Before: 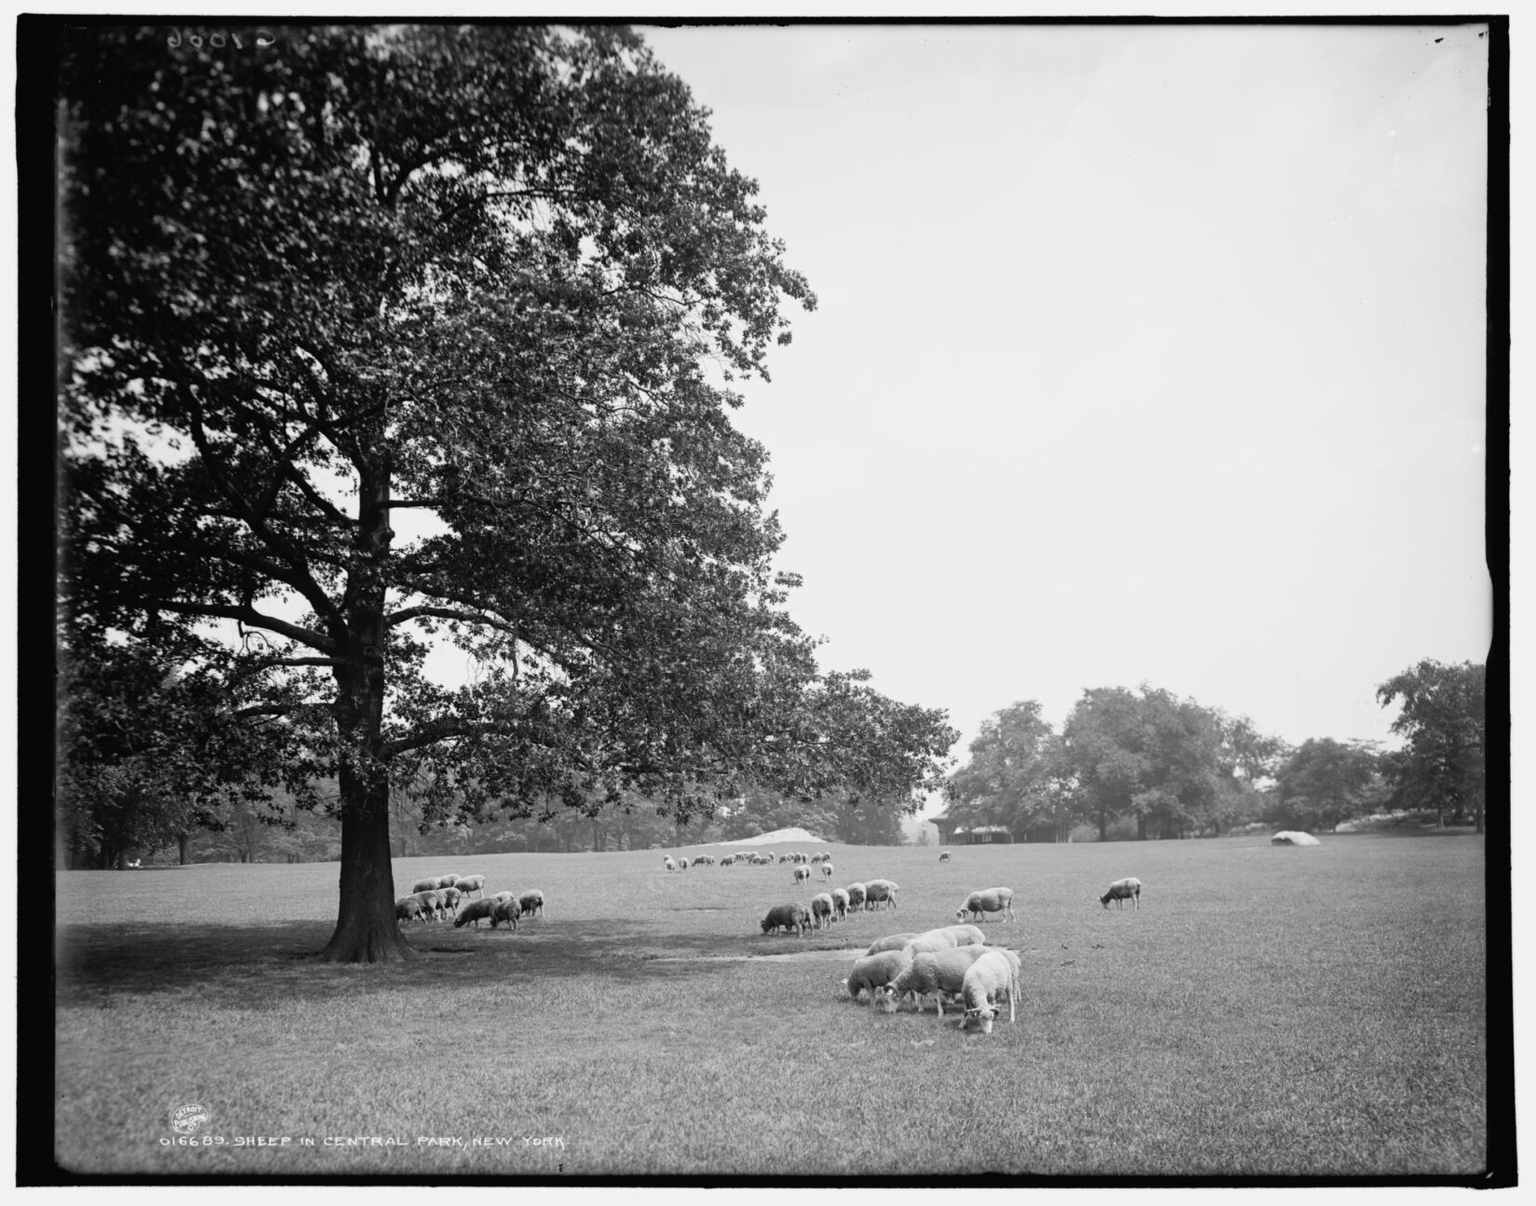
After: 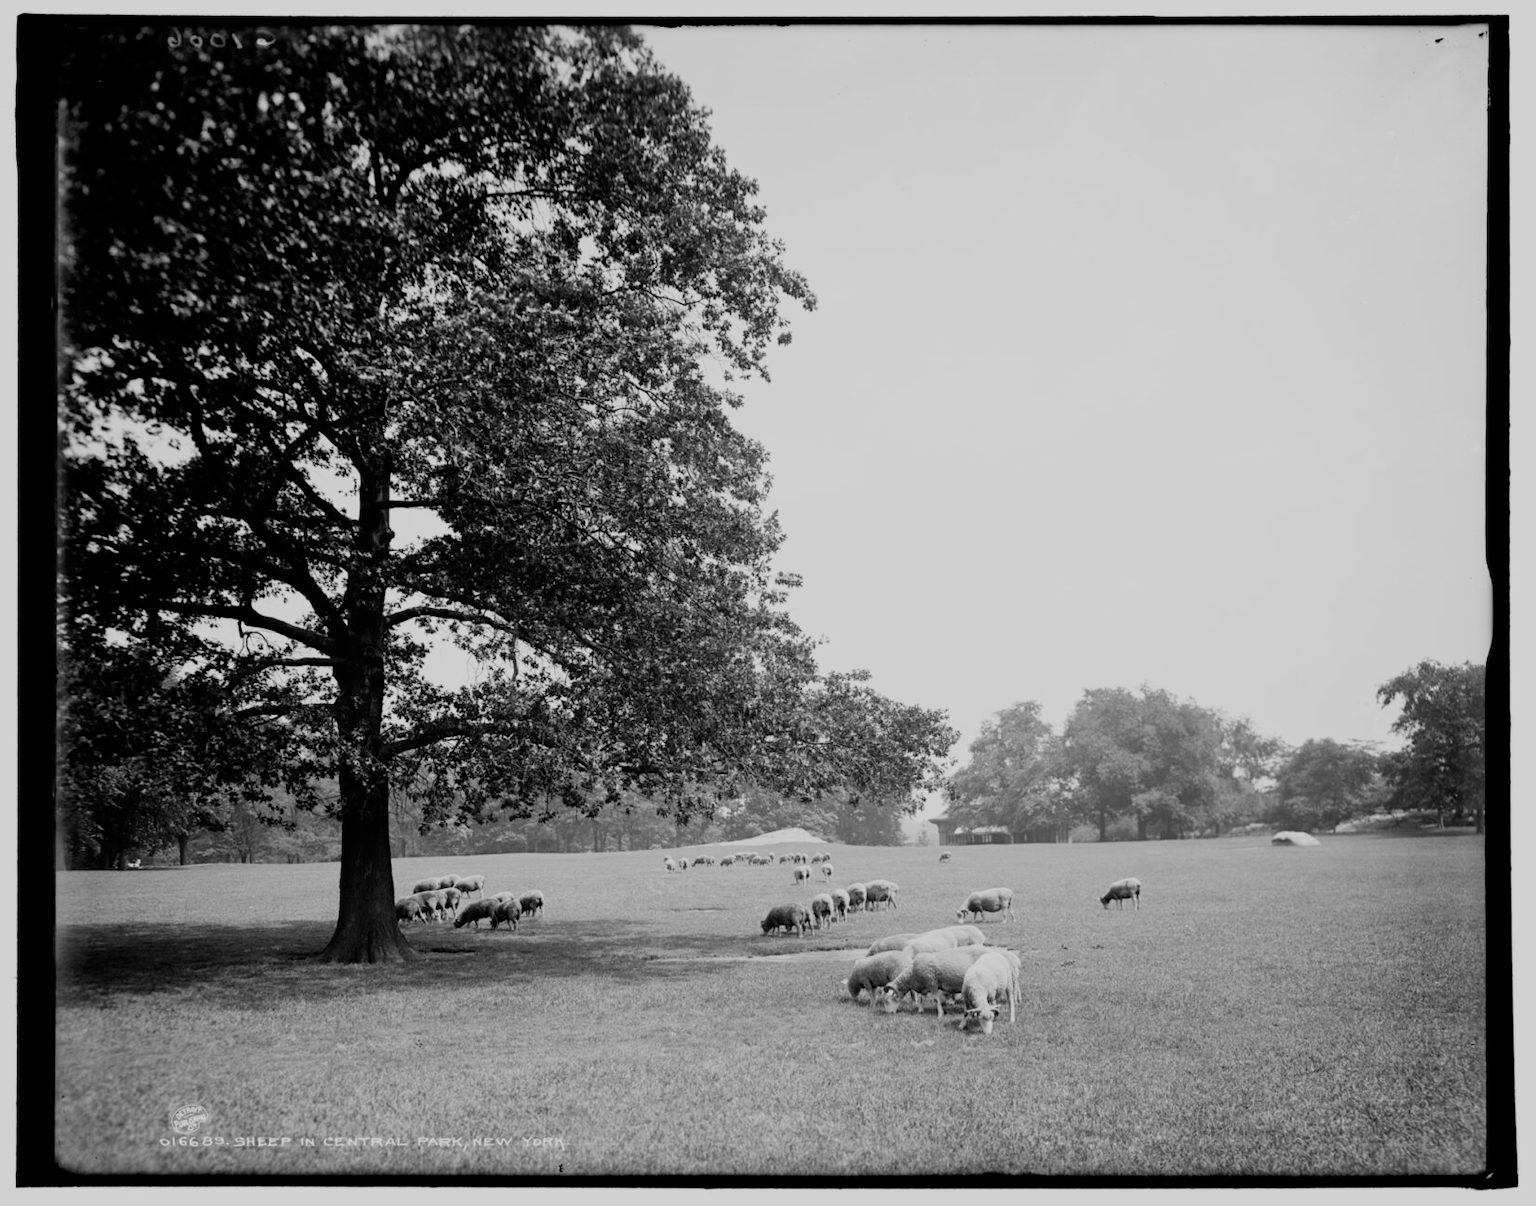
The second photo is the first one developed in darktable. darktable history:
filmic rgb: black relative exposure -7.65 EV, white relative exposure 4.56 EV, threshold 2.96 EV, hardness 3.61, contrast 1.056, color science v6 (2022), enable highlight reconstruction true
